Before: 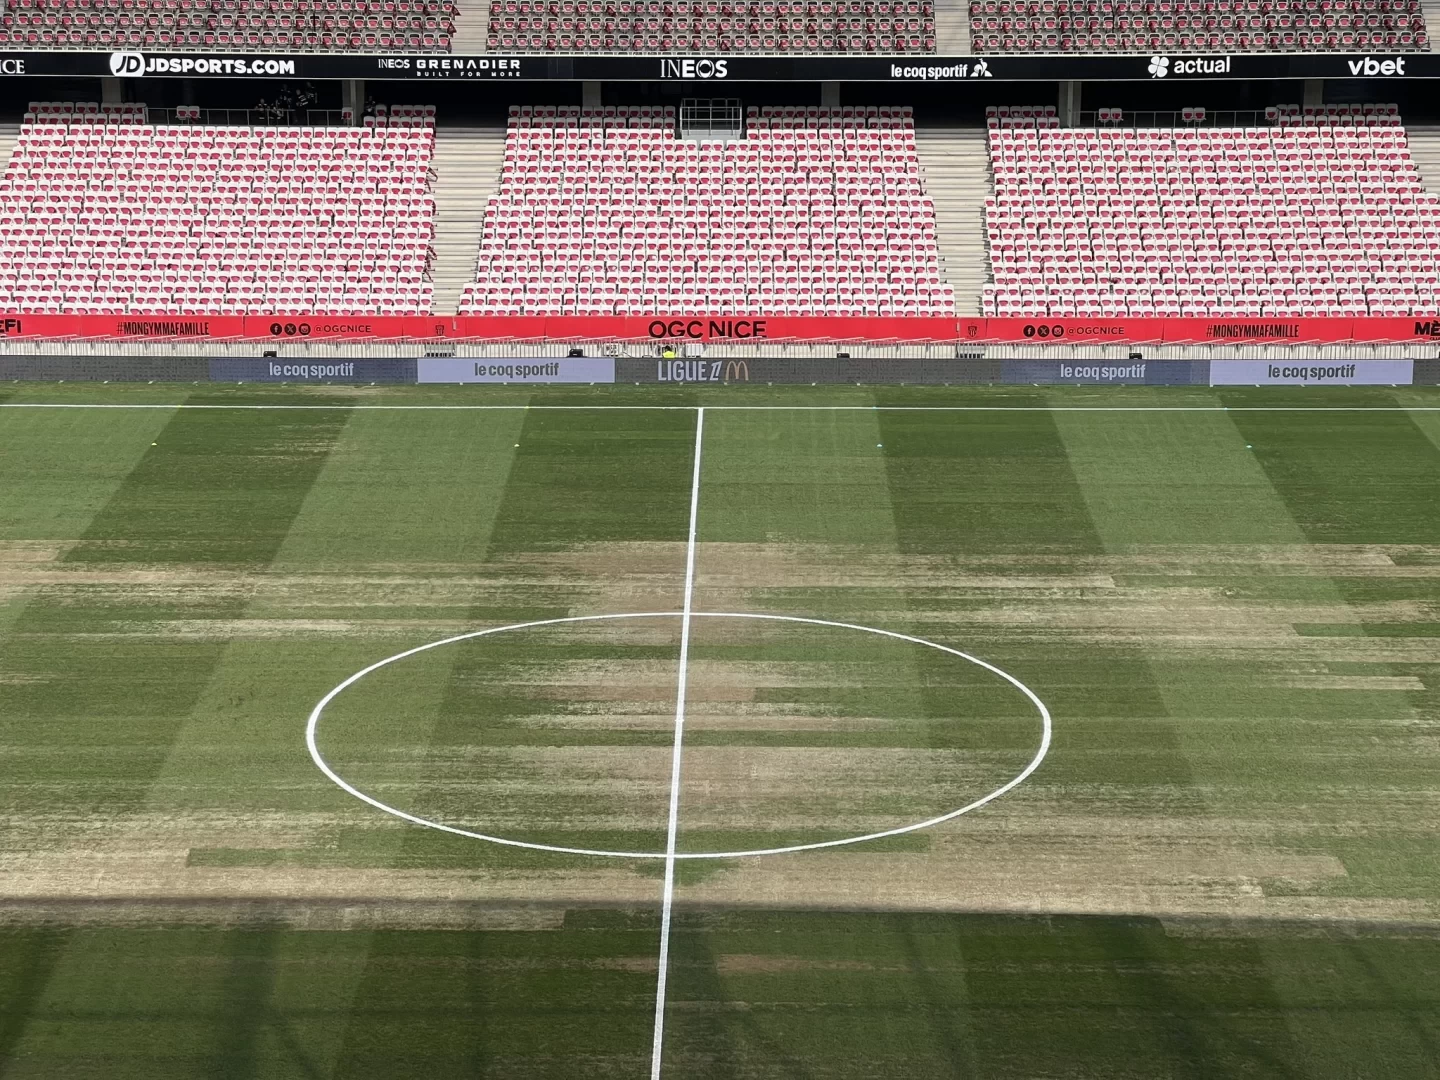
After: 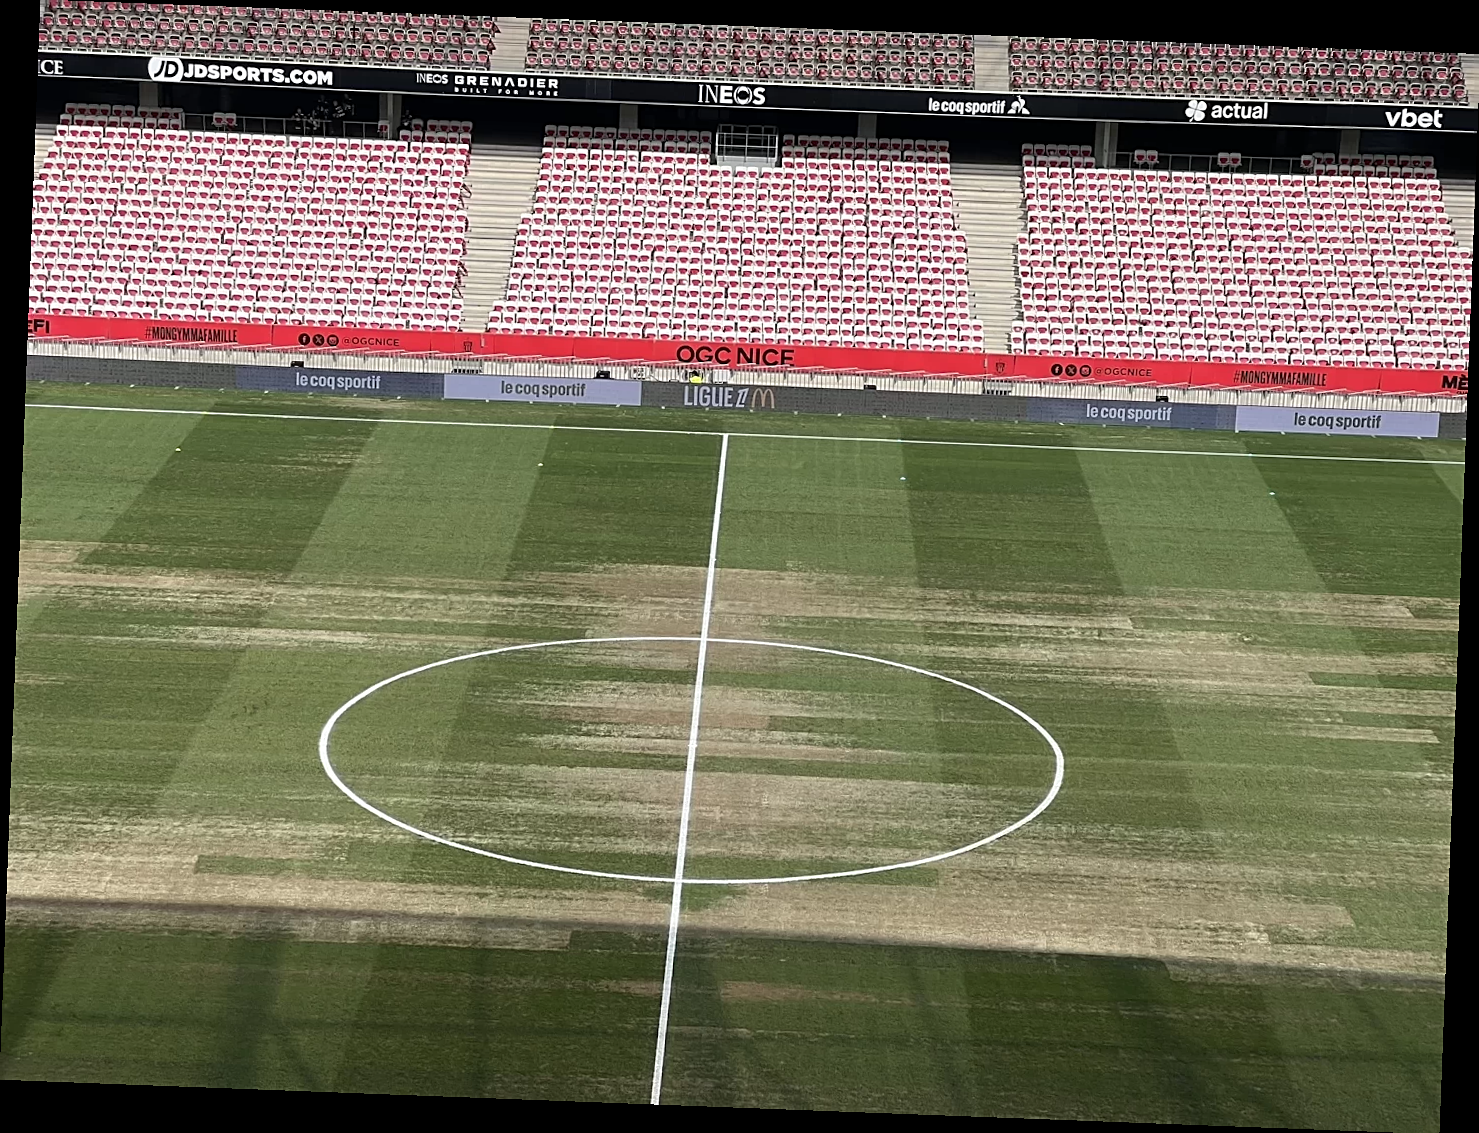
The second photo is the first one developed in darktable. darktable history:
tone equalizer: on, module defaults
sharpen: on, module defaults
rotate and perspective: rotation 2.17°, automatic cropping off
